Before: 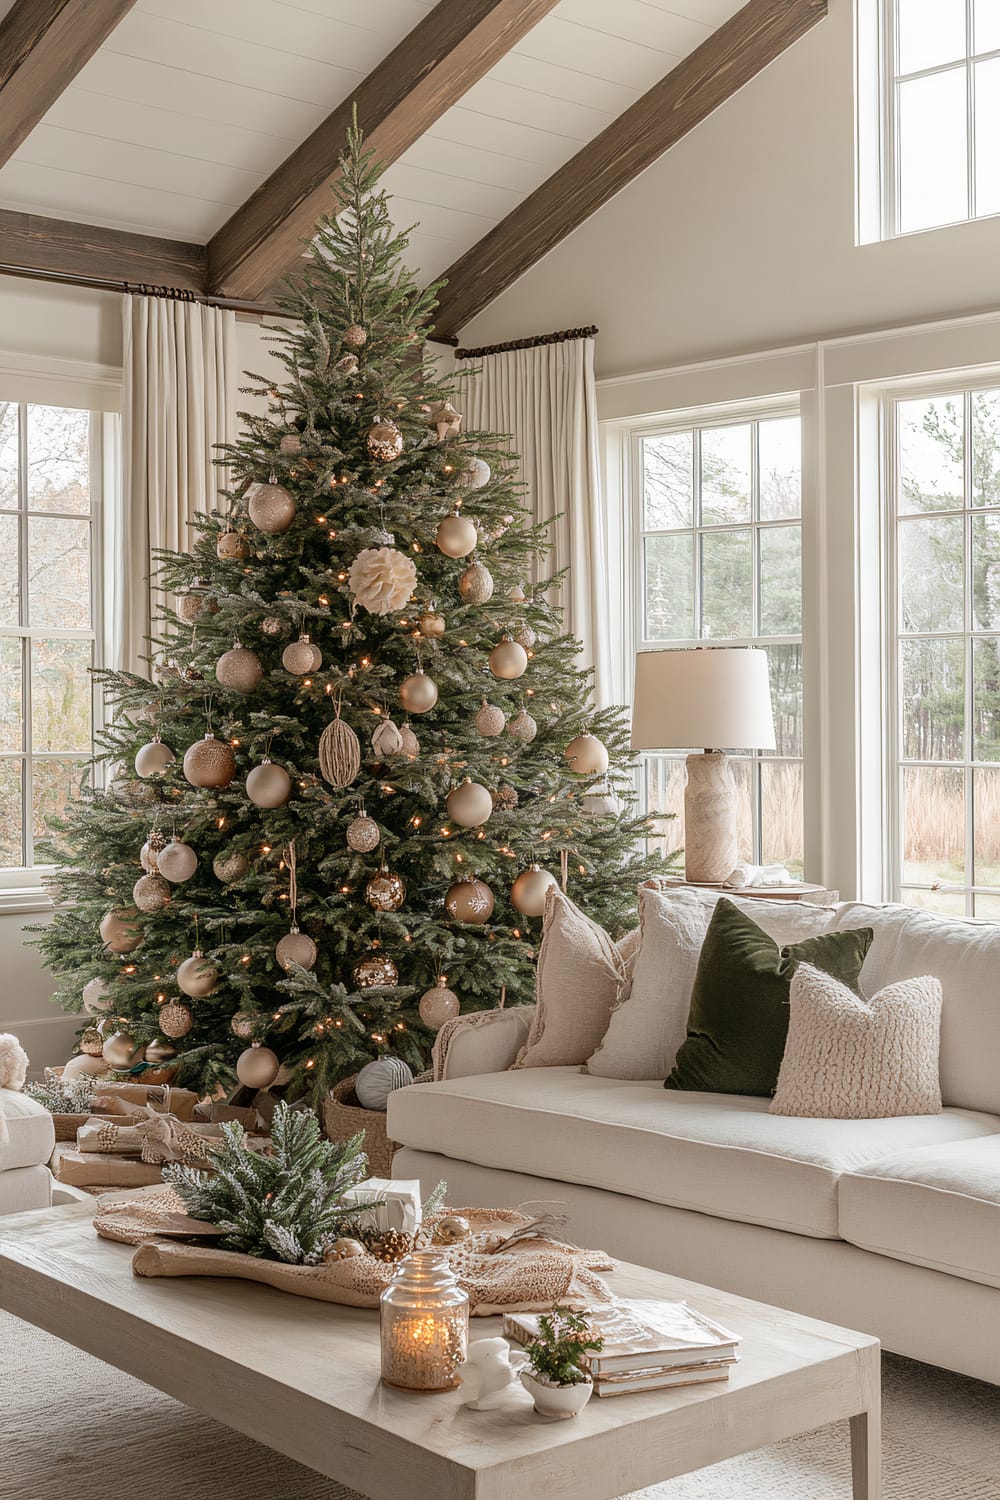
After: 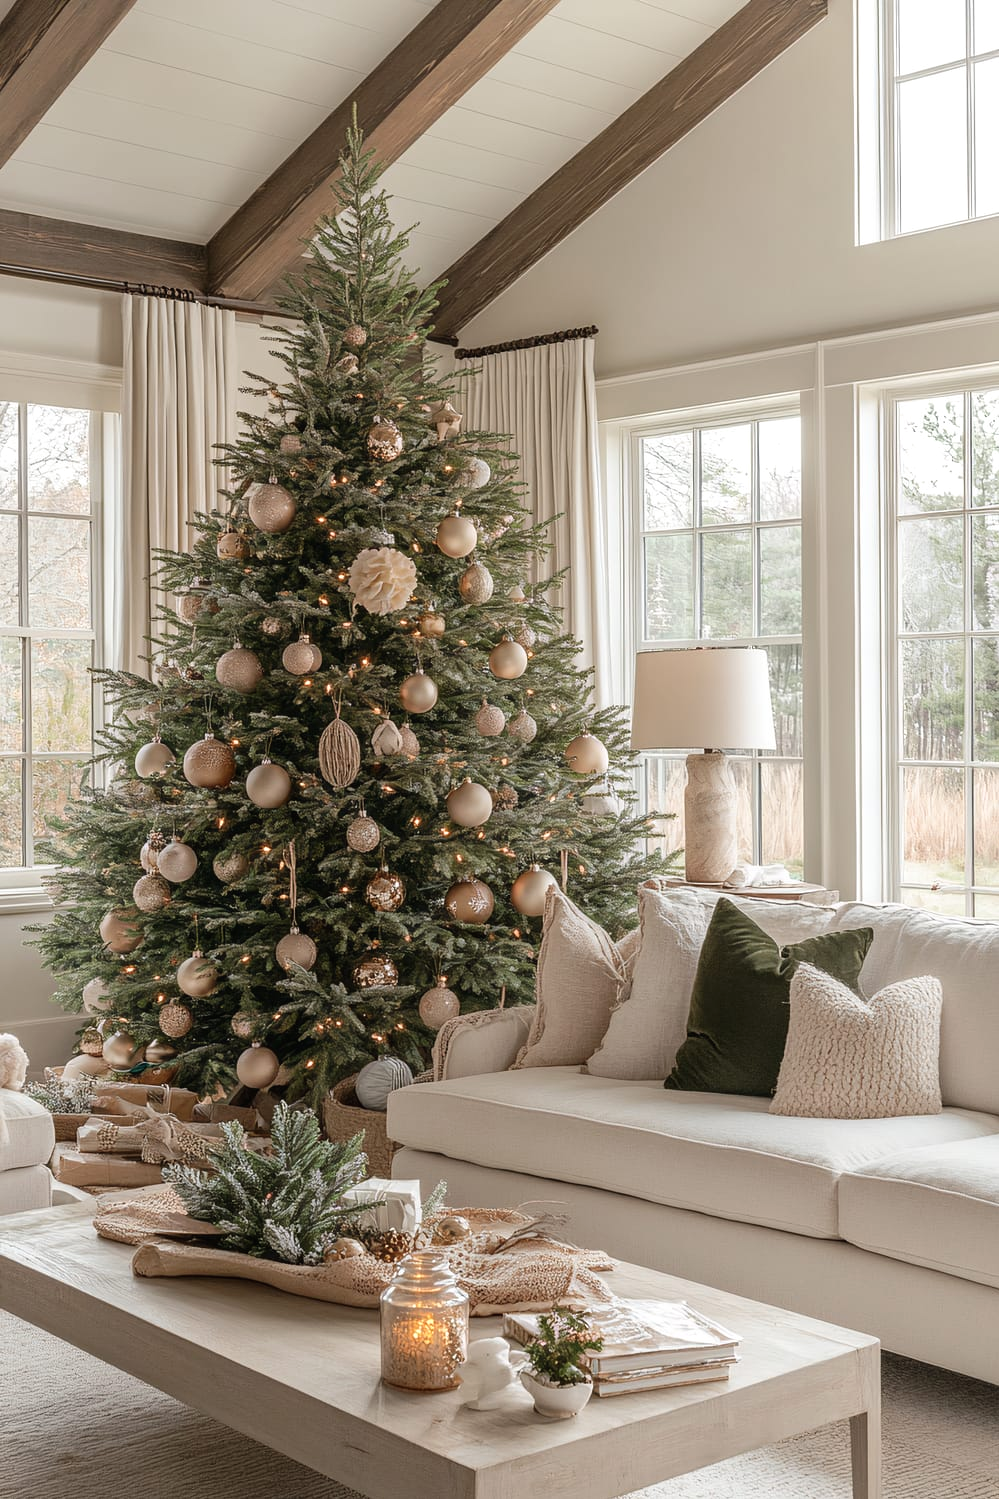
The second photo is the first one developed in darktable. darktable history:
crop: left 0.068%
exposure: black level correction -0.001, exposure 0.08 EV, compensate exposure bias true, compensate highlight preservation false
